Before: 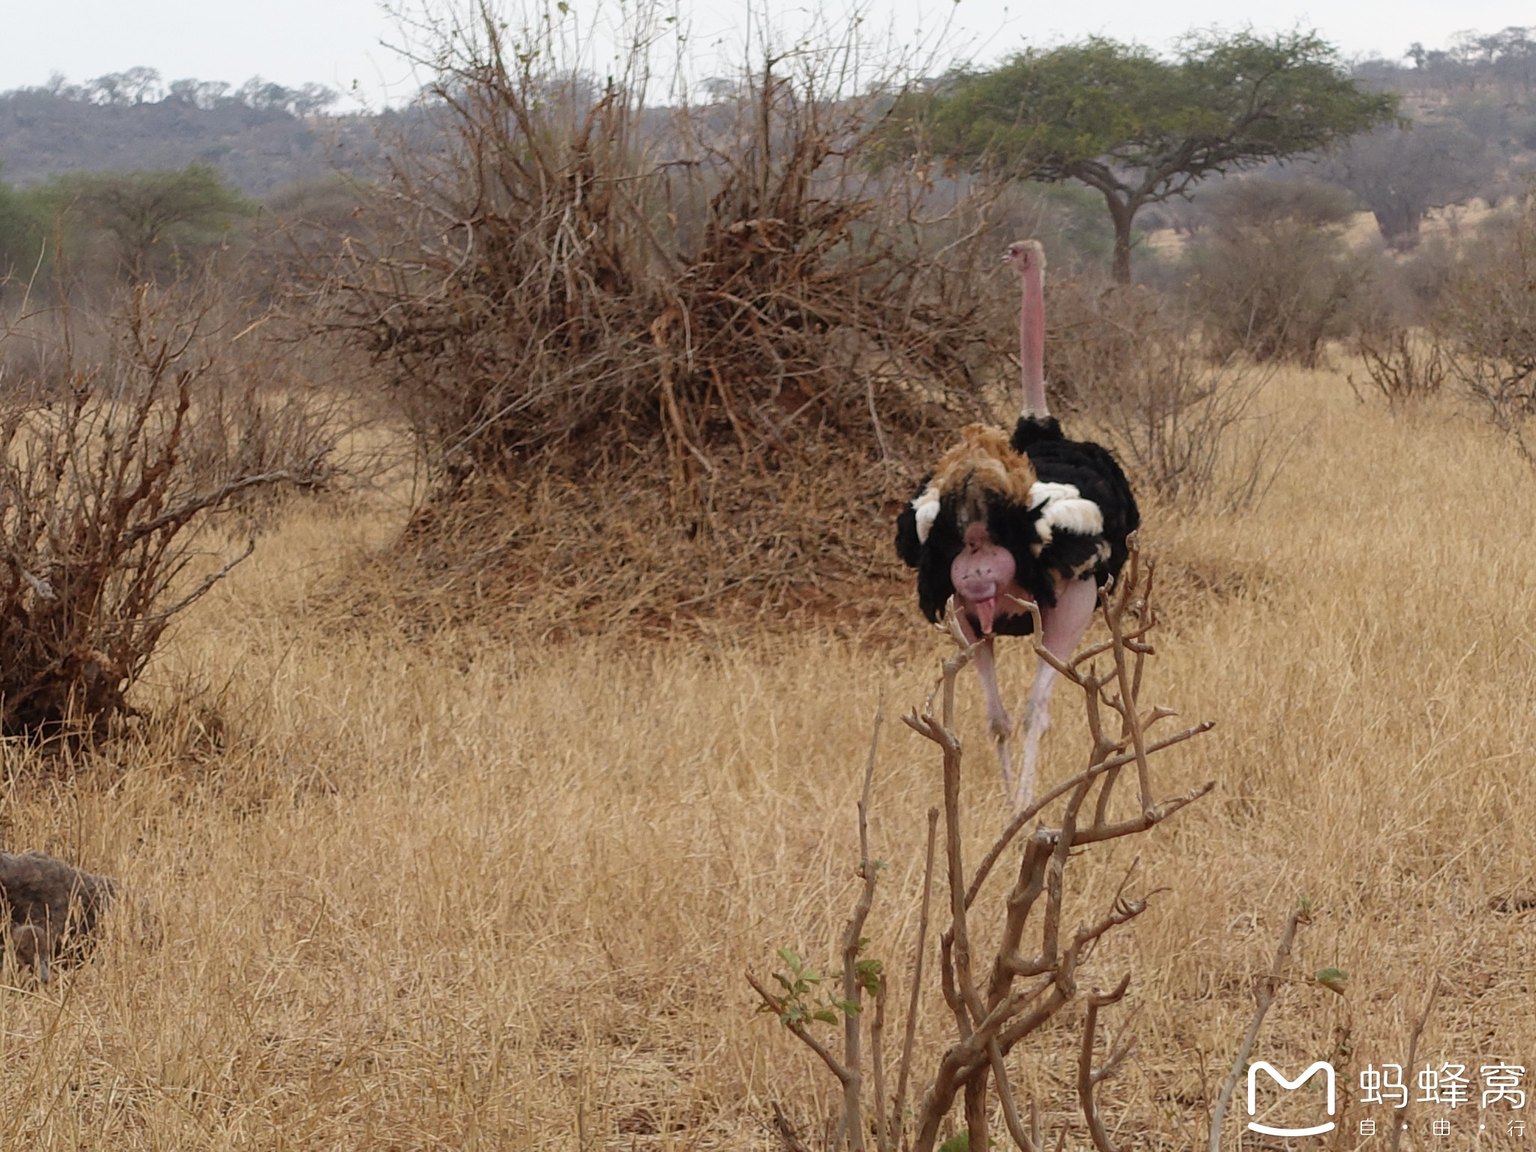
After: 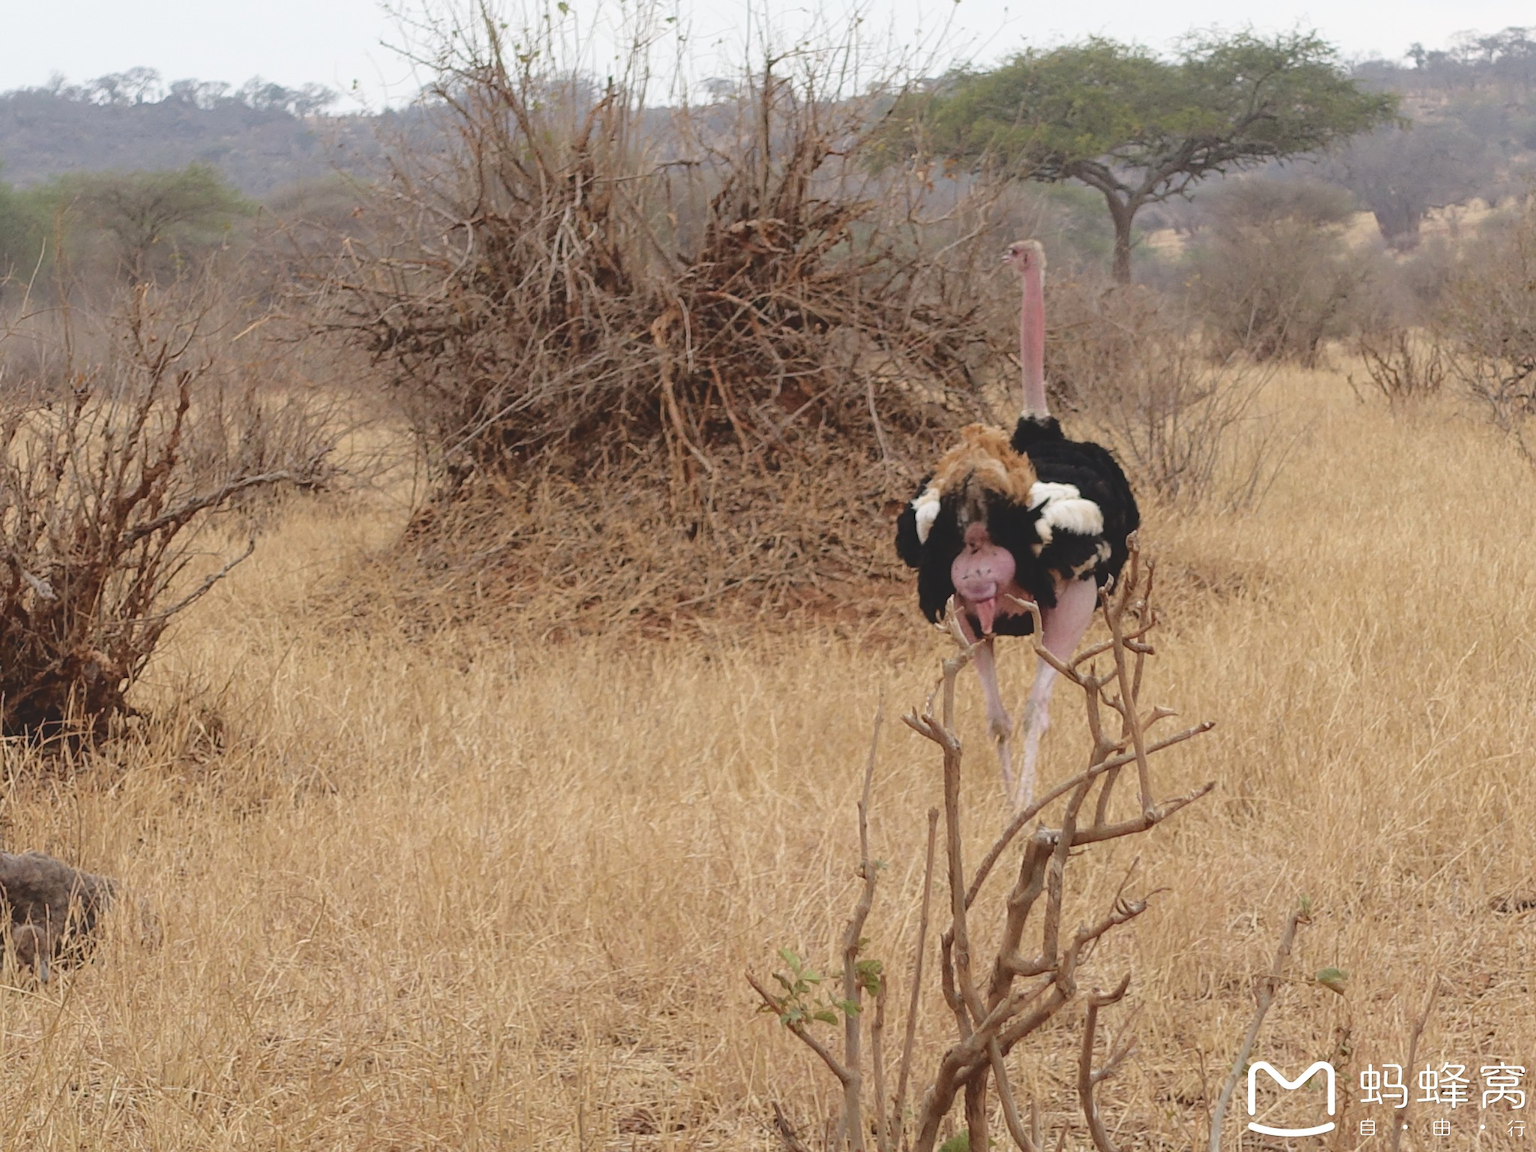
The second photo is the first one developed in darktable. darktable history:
tone curve: curves: ch0 [(0, 0) (0.003, 0.128) (0.011, 0.133) (0.025, 0.133) (0.044, 0.141) (0.069, 0.152) (0.1, 0.169) (0.136, 0.201) (0.177, 0.239) (0.224, 0.294) (0.277, 0.358) (0.335, 0.428) (0.399, 0.488) (0.468, 0.55) (0.543, 0.611) (0.623, 0.678) (0.709, 0.755) (0.801, 0.843) (0.898, 0.91) (1, 1)], color space Lab, independent channels, preserve colors none
